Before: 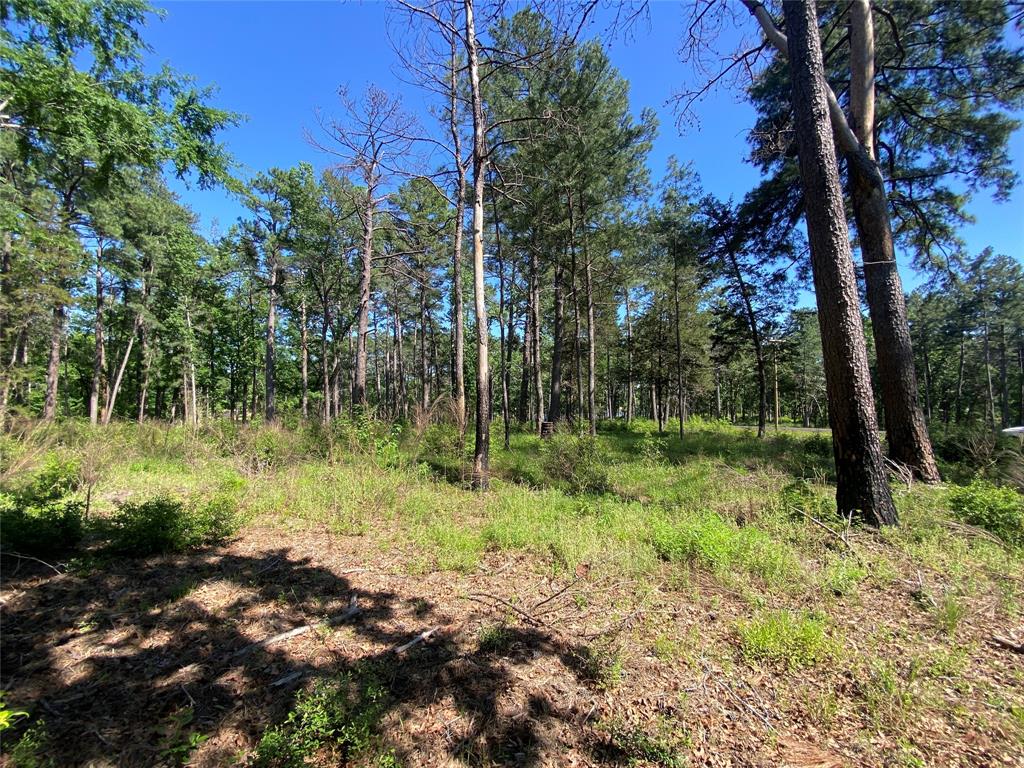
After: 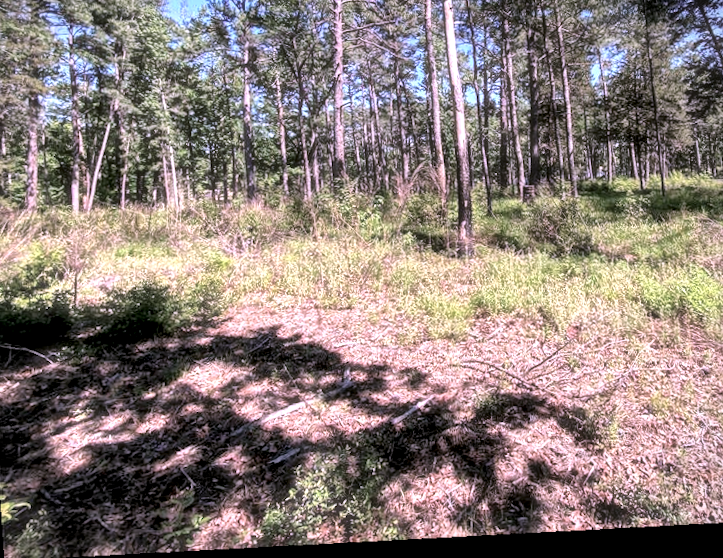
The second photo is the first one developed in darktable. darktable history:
crop and rotate: angle -0.82°, left 3.85%, top 31.828%, right 27.992%
color correction: highlights a* 15.46, highlights b* -20.56
vignetting: fall-off start 92.6%, brightness -0.52, saturation -0.51, center (-0.012, 0)
rotate and perspective: rotation -4.2°, shear 0.006, automatic cropping off
haze removal: strength -0.1, adaptive false
global tonemap: drago (1, 100), detail 1
local contrast: highlights 60%, shadows 60%, detail 160%
